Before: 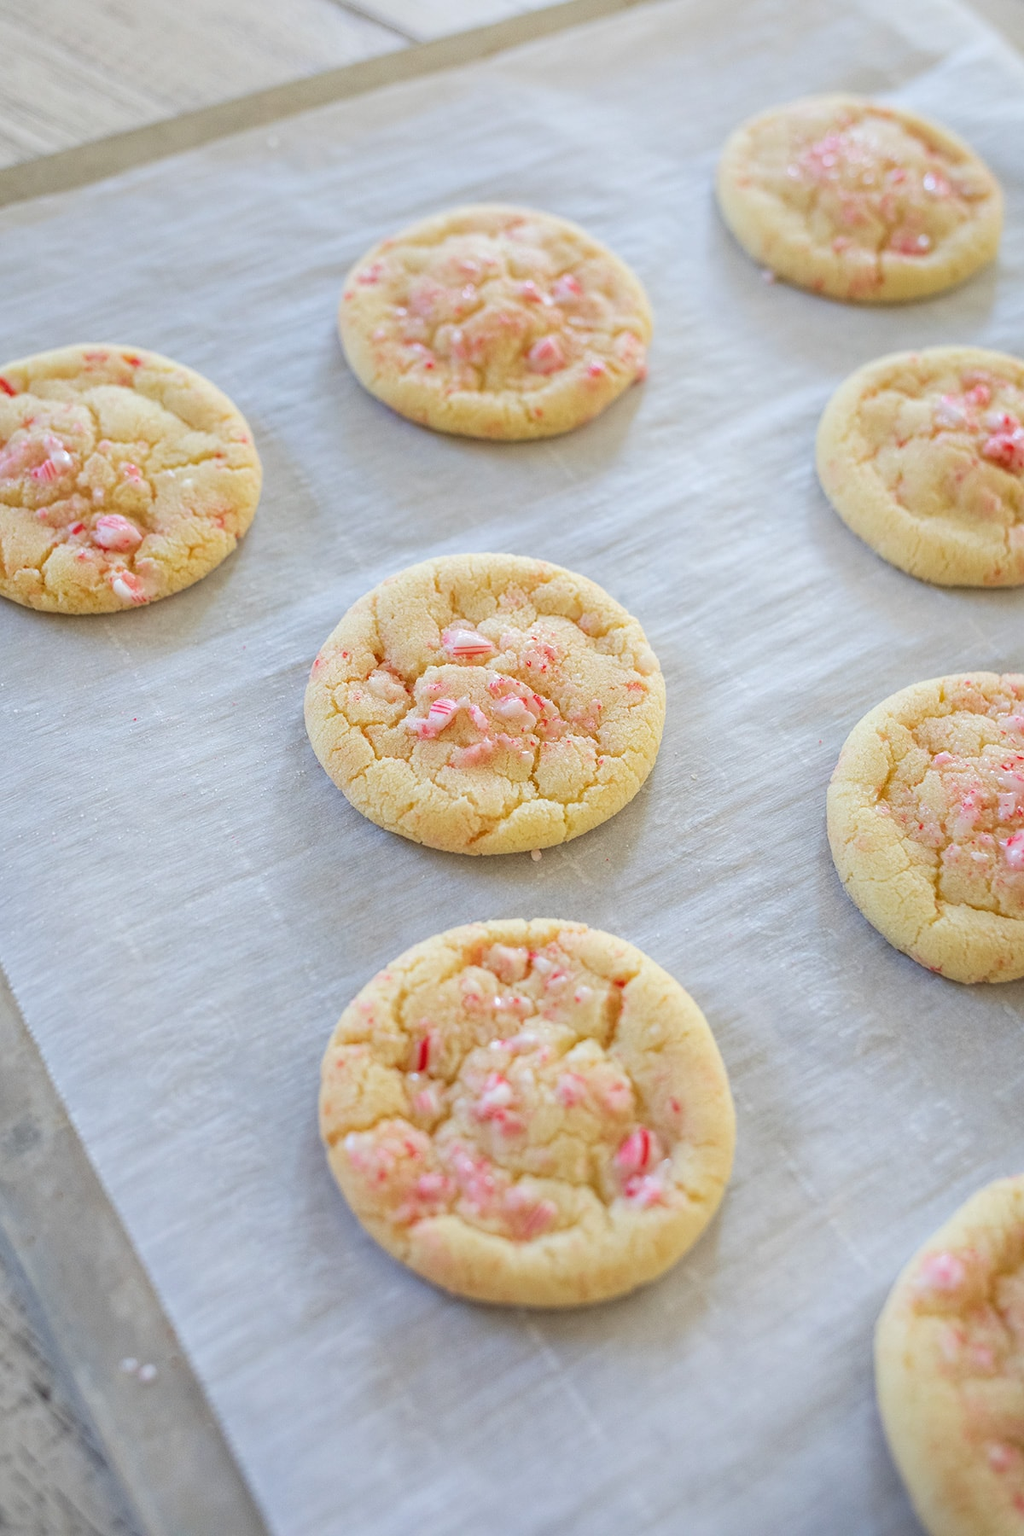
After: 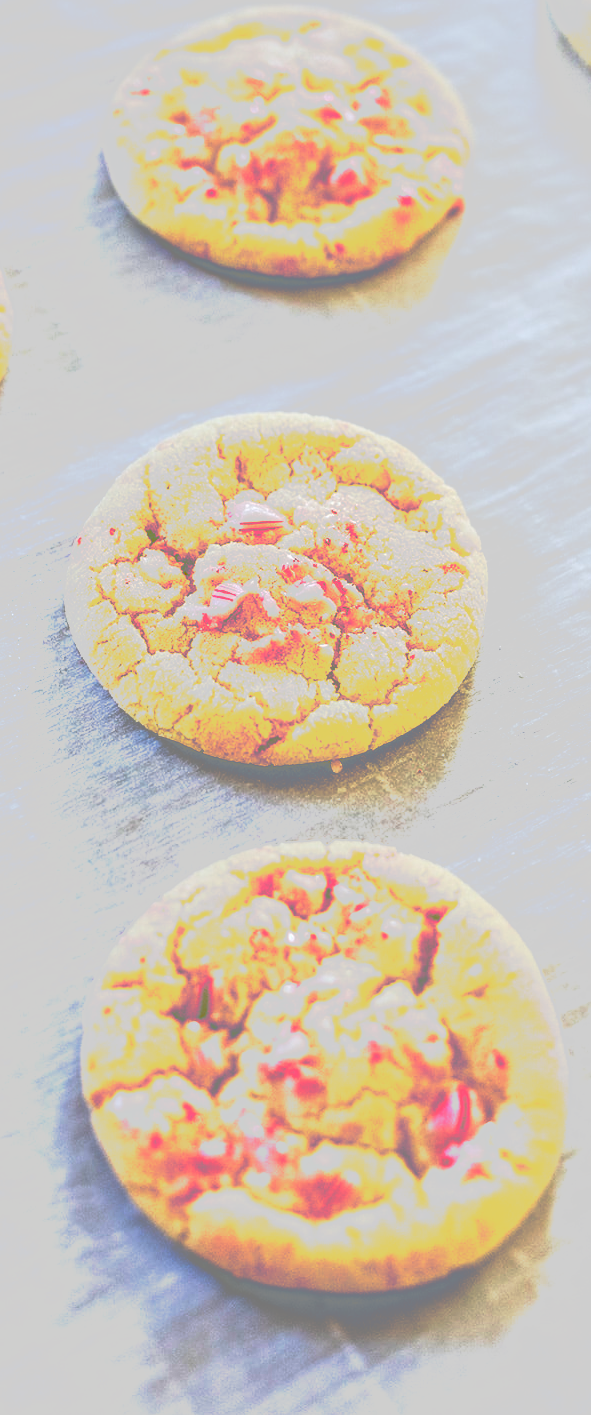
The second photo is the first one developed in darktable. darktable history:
crop and rotate: angle 0.012°, left 24.35%, top 13.11%, right 26.316%, bottom 8.234%
tone curve: curves: ch0 [(0, 0) (0.003, 0.011) (0.011, 0.043) (0.025, 0.133) (0.044, 0.226) (0.069, 0.303) (0.1, 0.371) (0.136, 0.429) (0.177, 0.482) (0.224, 0.516) (0.277, 0.539) (0.335, 0.535) (0.399, 0.517) (0.468, 0.498) (0.543, 0.523) (0.623, 0.655) (0.709, 0.83) (0.801, 0.827) (0.898, 0.89) (1, 1)], preserve colors none
